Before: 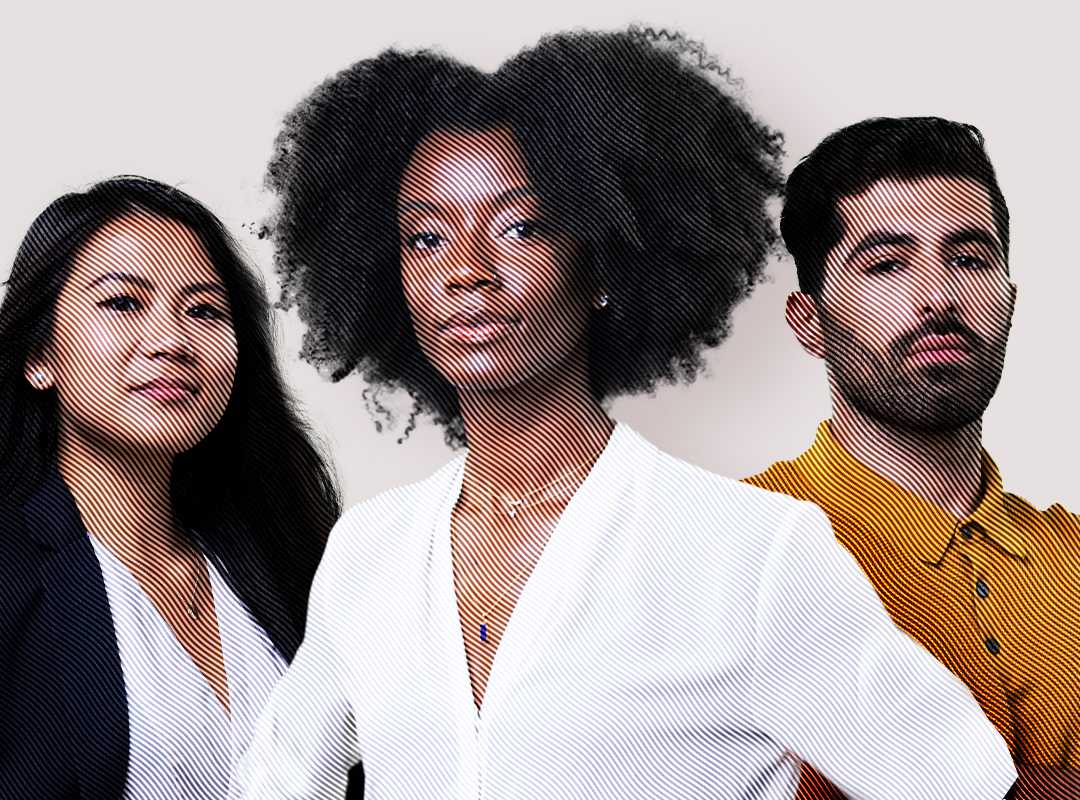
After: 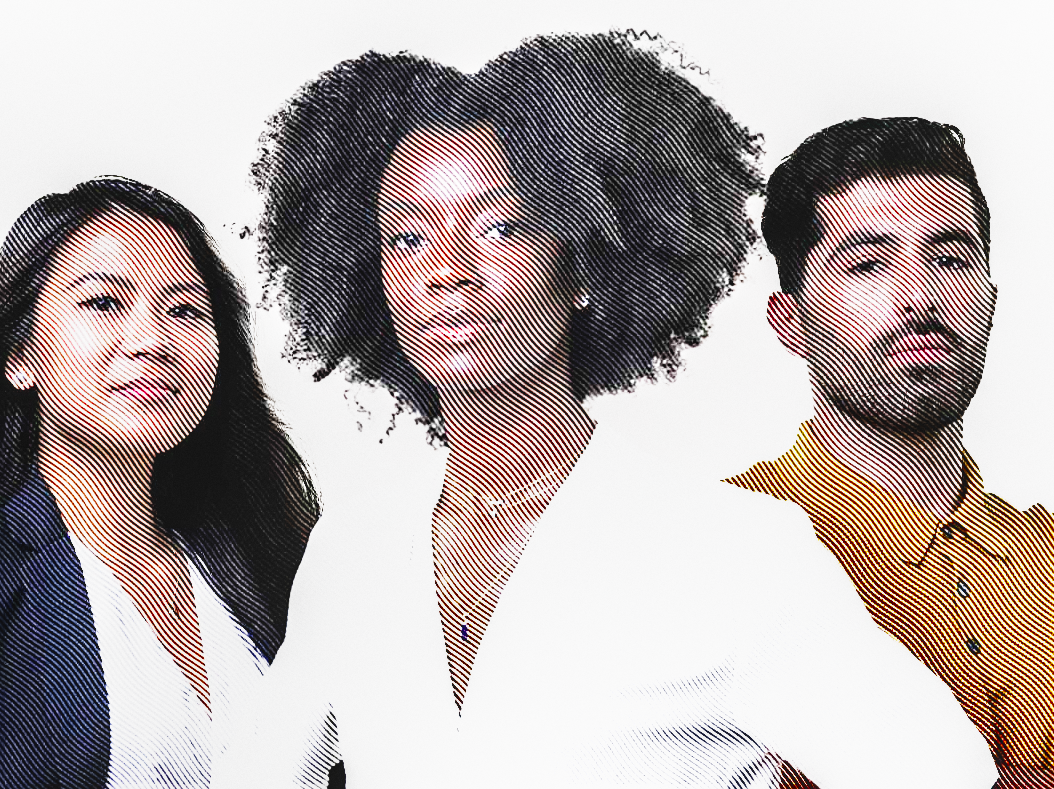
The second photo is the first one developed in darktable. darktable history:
sharpen: on, module defaults
exposure: black level correction 0, exposure 1.2 EV, compensate highlight preservation false
white balance: emerald 1
grain: strength 26%
crop and rotate: left 1.774%, right 0.633%, bottom 1.28%
base curve: curves: ch0 [(0, 0) (0.007, 0.004) (0.027, 0.03) (0.046, 0.07) (0.207, 0.54) (0.442, 0.872) (0.673, 0.972) (1, 1)], preserve colors none
shadows and highlights: shadows 20.91, highlights -82.73, soften with gaussian
local contrast: on, module defaults
